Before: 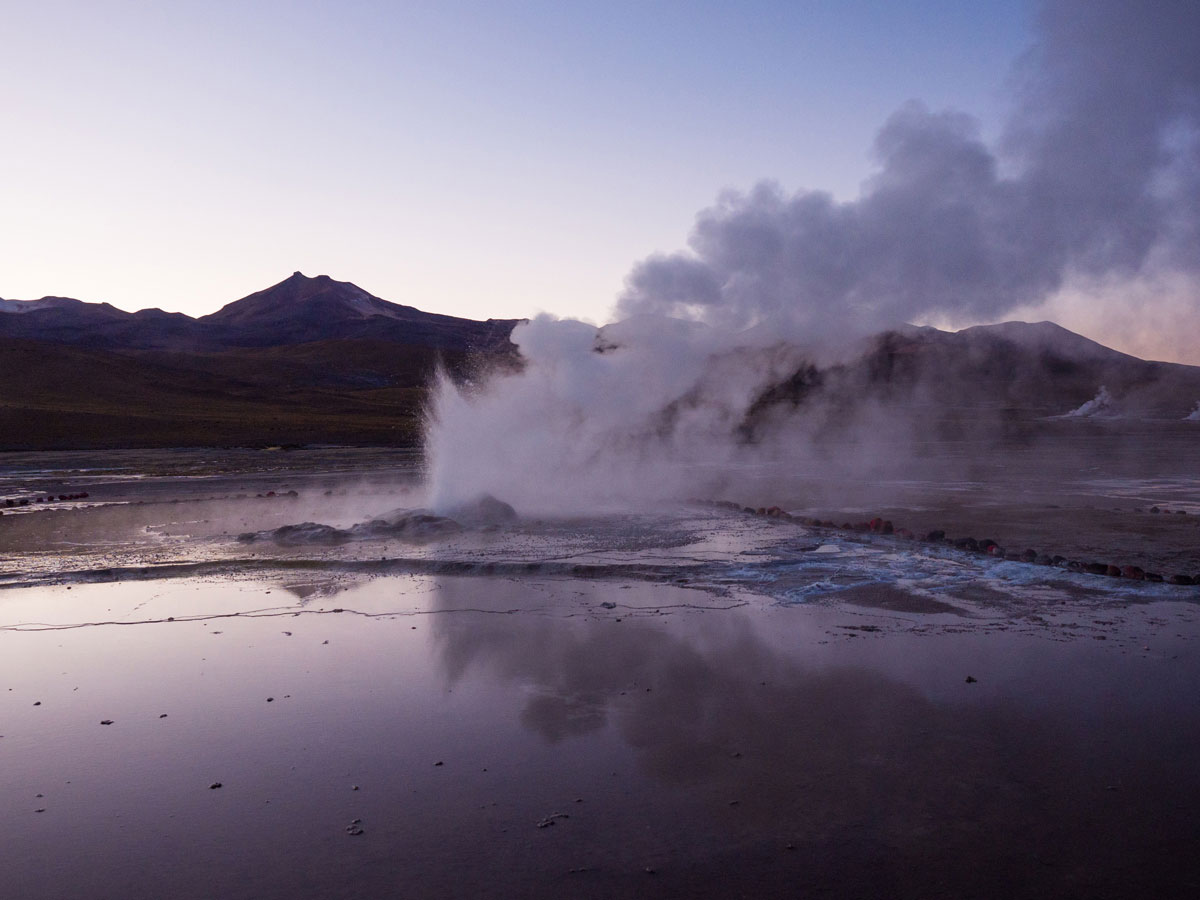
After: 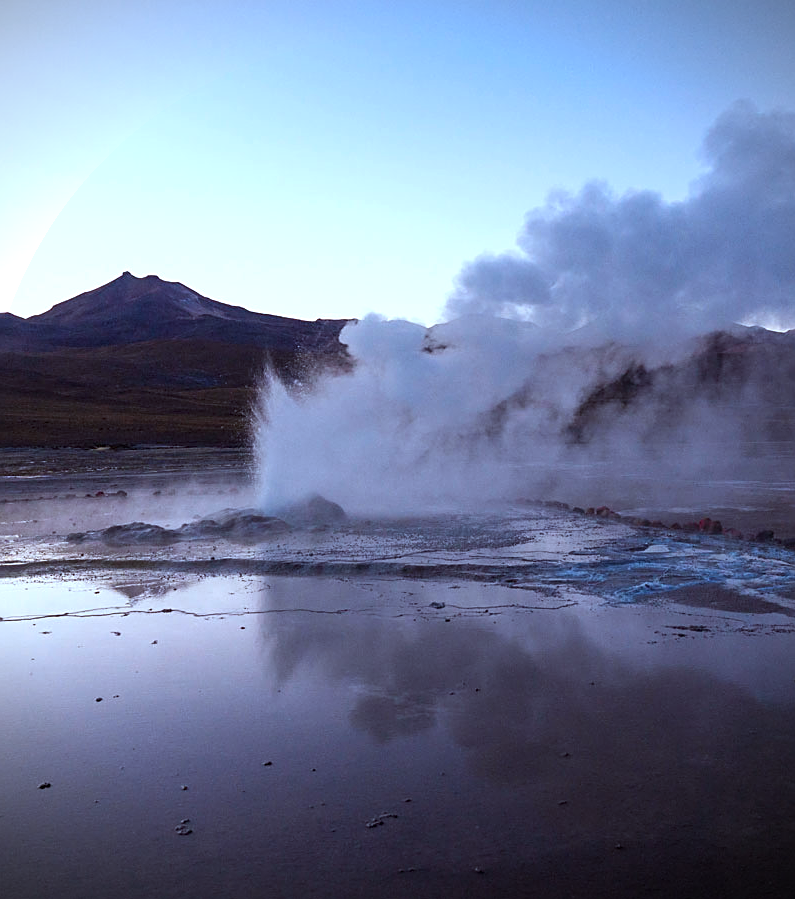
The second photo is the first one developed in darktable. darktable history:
crop and rotate: left 14.294%, right 19.405%
tone equalizer: -8 EV -0.389 EV, -7 EV -0.419 EV, -6 EV -0.349 EV, -5 EV -0.261 EV, -3 EV 0.195 EV, -2 EV 0.36 EV, -1 EV 0.407 EV, +0 EV 0.423 EV, smoothing diameter 24.98%, edges refinement/feathering 9.12, preserve details guided filter
vignetting: fall-off start 91.87%, unbound false
contrast equalizer: y [[0.5 ×6], [0.5 ×6], [0.5, 0.5, 0.501, 0.545, 0.707, 0.863], [0 ×6], [0 ×6]]
color correction: highlights a* -9.55, highlights b* -21.79
sharpen: on, module defaults
color zones: curves: ch1 [(0, 0.513) (0.143, 0.524) (0.286, 0.511) (0.429, 0.506) (0.571, 0.503) (0.714, 0.503) (0.857, 0.508) (1, 0.513)]
